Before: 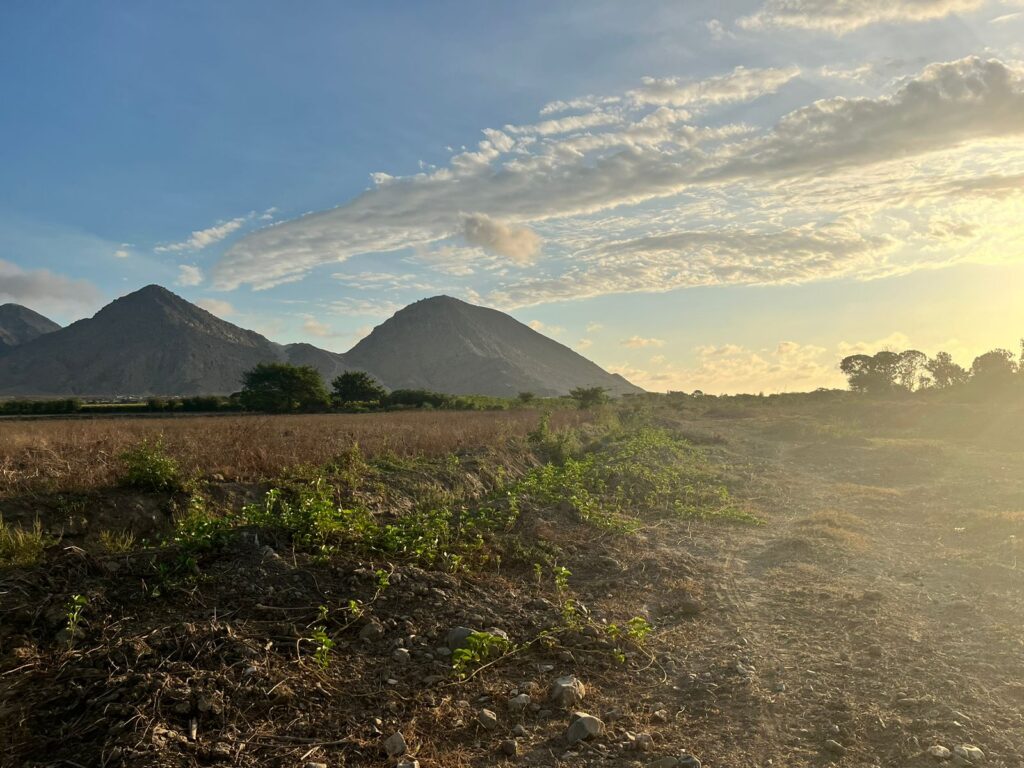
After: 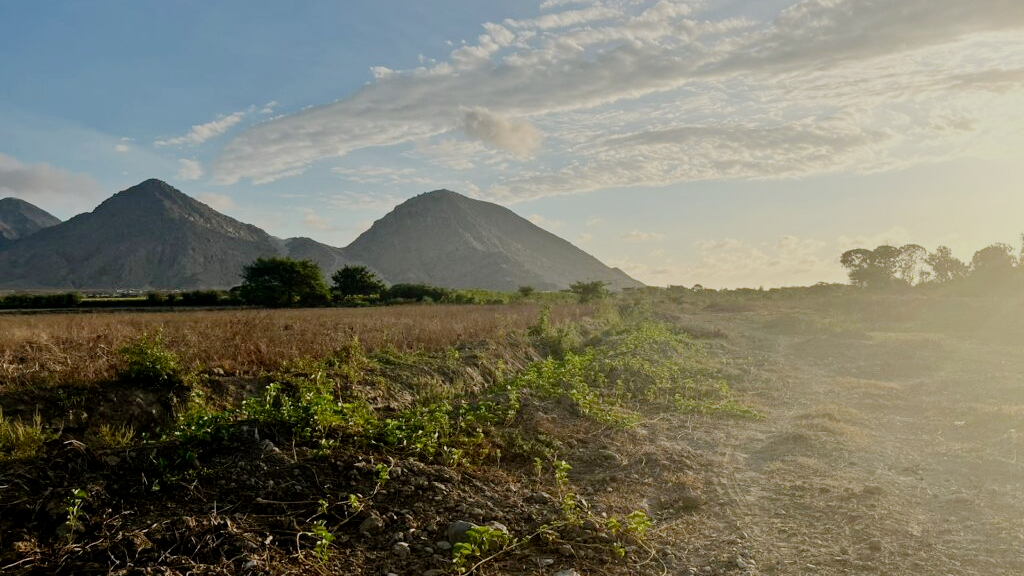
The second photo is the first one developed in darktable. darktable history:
exposure: exposure 0.943 EV, compensate highlight preservation false
filmic rgb: middle gray luminance 30%, black relative exposure -9 EV, white relative exposure 7 EV, threshold 6 EV, target black luminance 0%, hardness 2.94, latitude 2.04%, contrast 0.963, highlights saturation mix 5%, shadows ↔ highlights balance 12.16%, add noise in highlights 0, preserve chrominance no, color science v3 (2019), use custom middle-gray values true, iterations of high-quality reconstruction 0, contrast in highlights soft, enable highlight reconstruction true
crop: top 13.819%, bottom 11.169%
